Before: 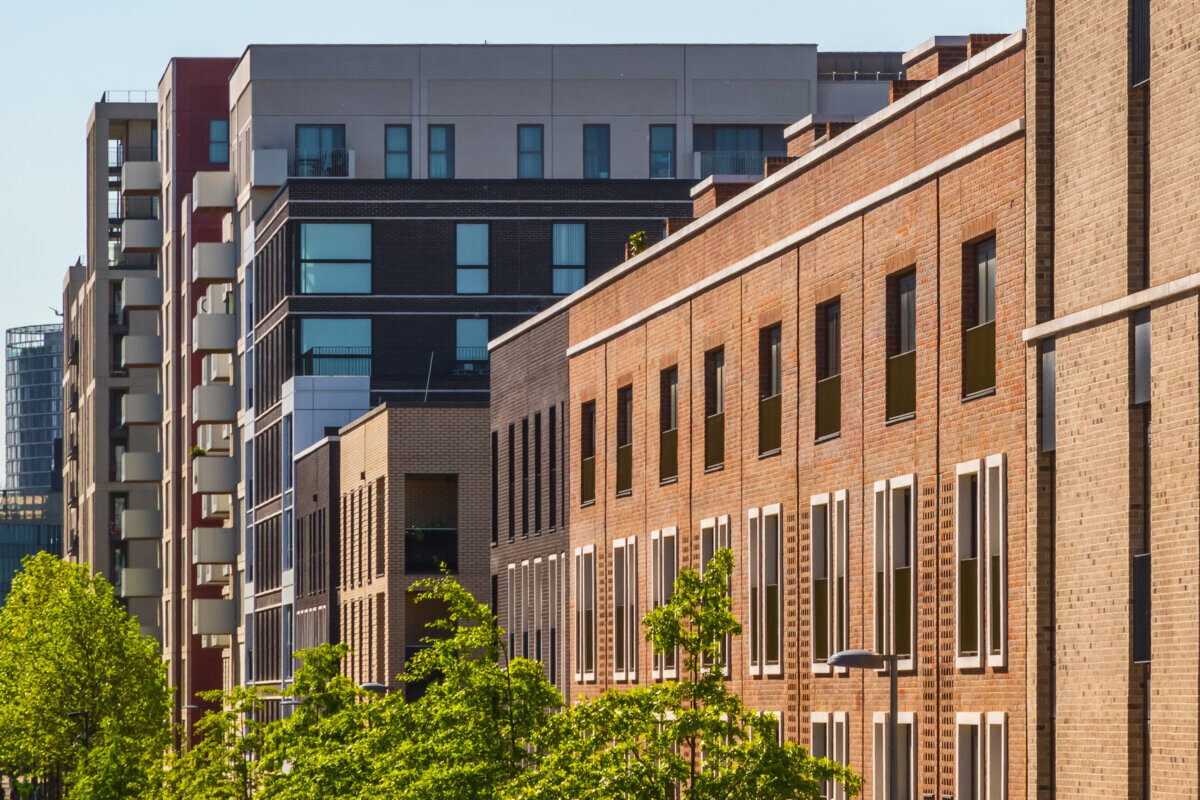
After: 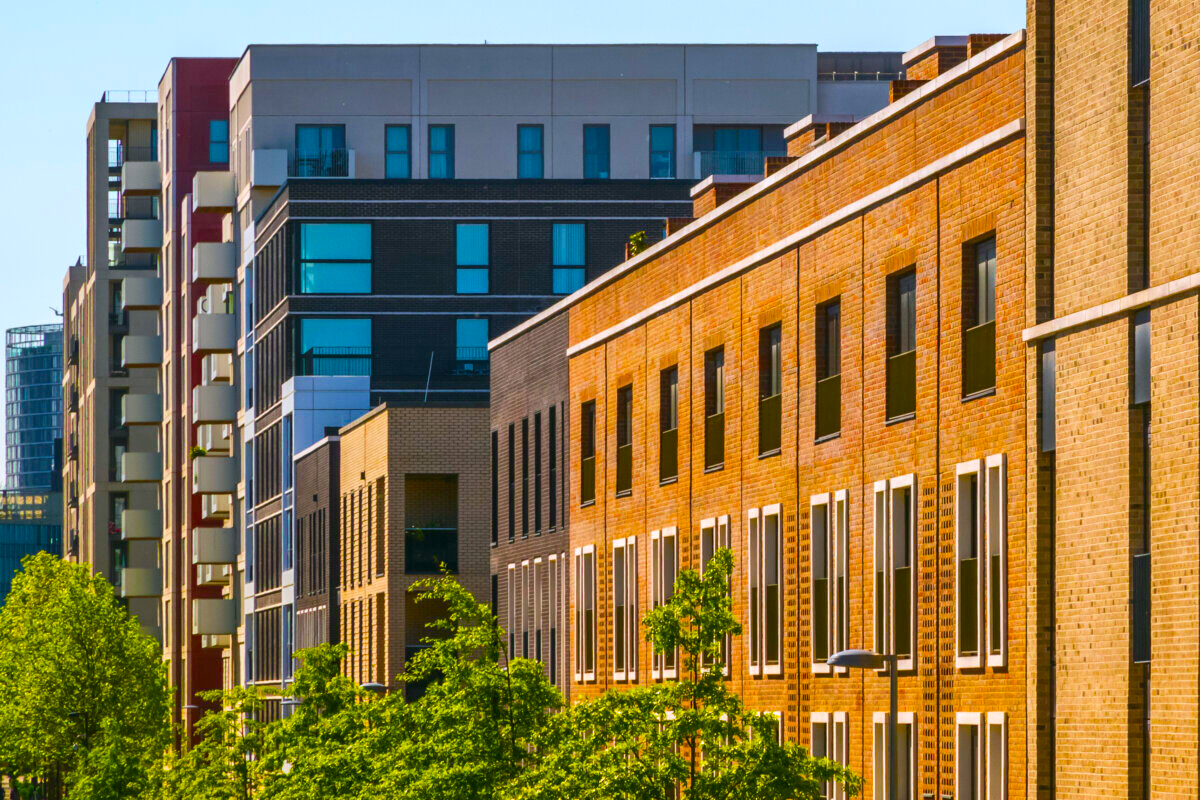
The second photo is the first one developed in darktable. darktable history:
exposure: exposure 0.131 EV, compensate highlight preservation false
color balance rgb: perceptual saturation grading › global saturation 100%
color correction: highlights a* 4.02, highlights b* 4.98, shadows a* -7.55, shadows b* 4.98
white balance: red 0.967, blue 1.049
